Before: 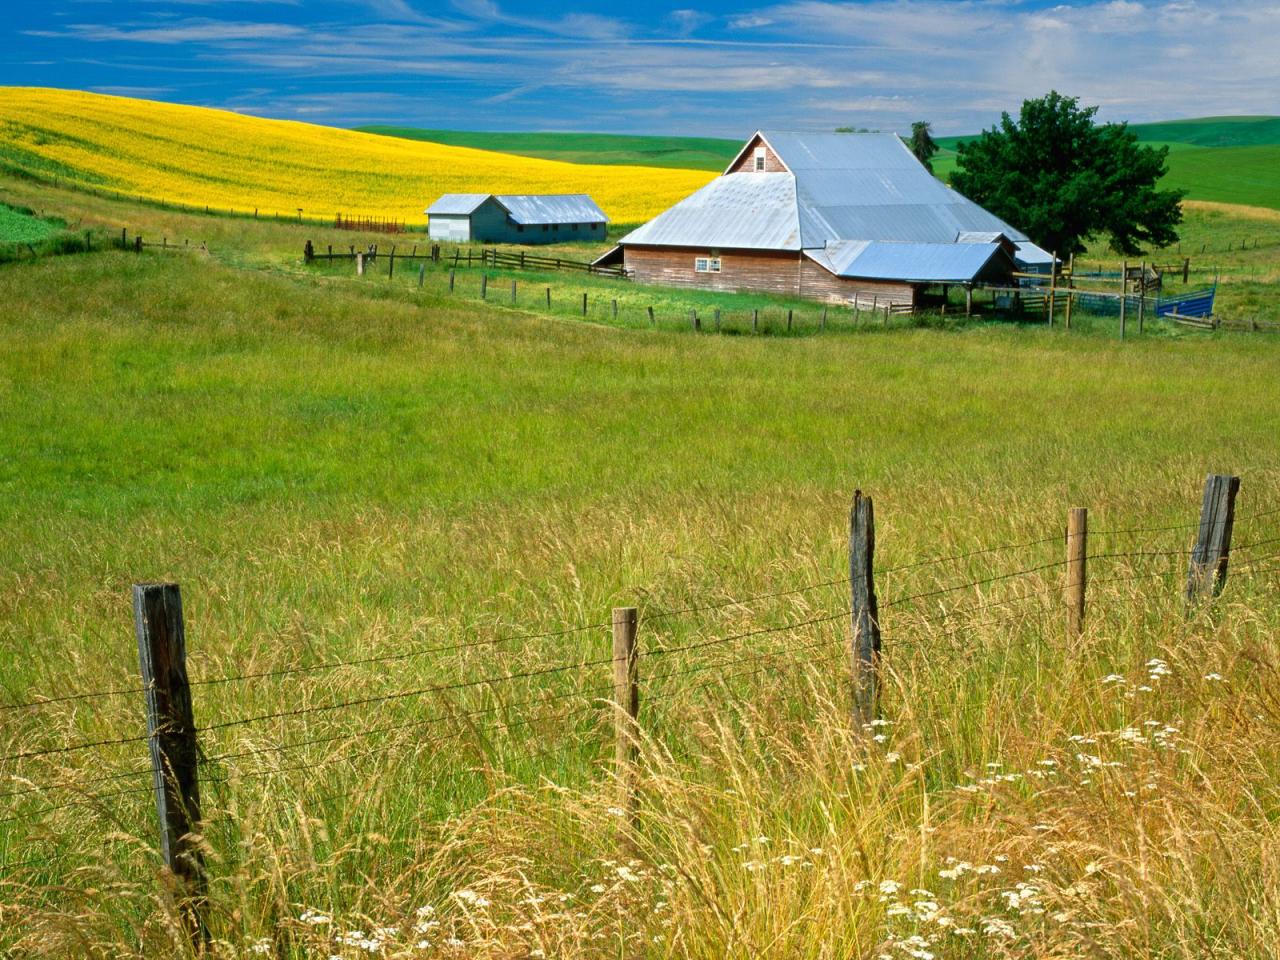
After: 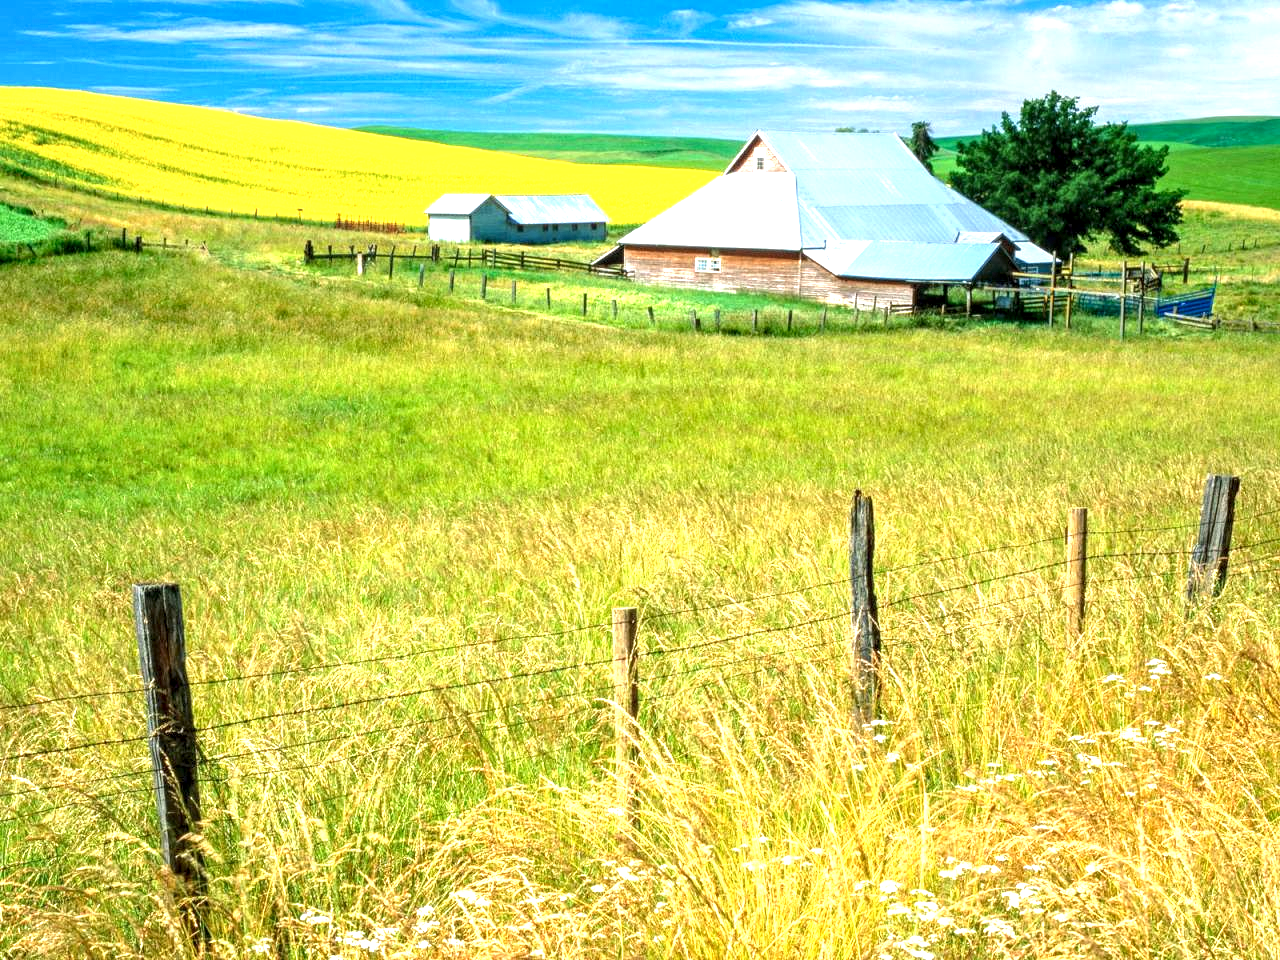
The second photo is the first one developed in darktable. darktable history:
local contrast: detail 150%
exposure: black level correction 0, exposure 1.2 EV, compensate highlight preservation false
contrast brightness saturation: contrast 0.047, brightness 0.057, saturation 0.008
